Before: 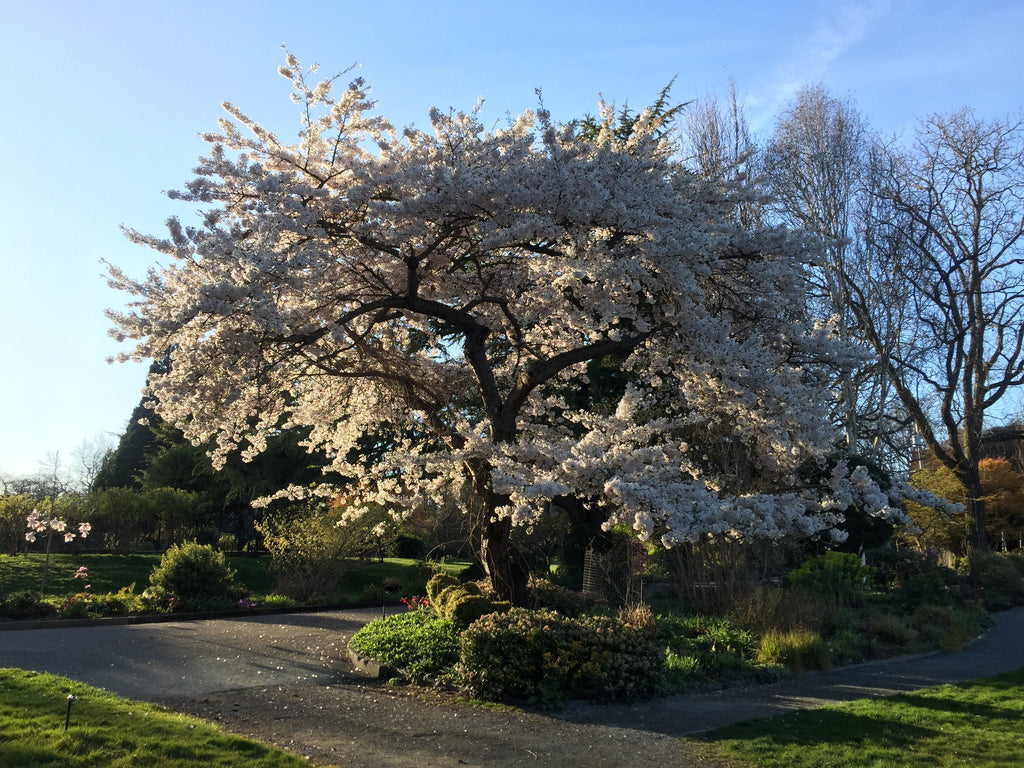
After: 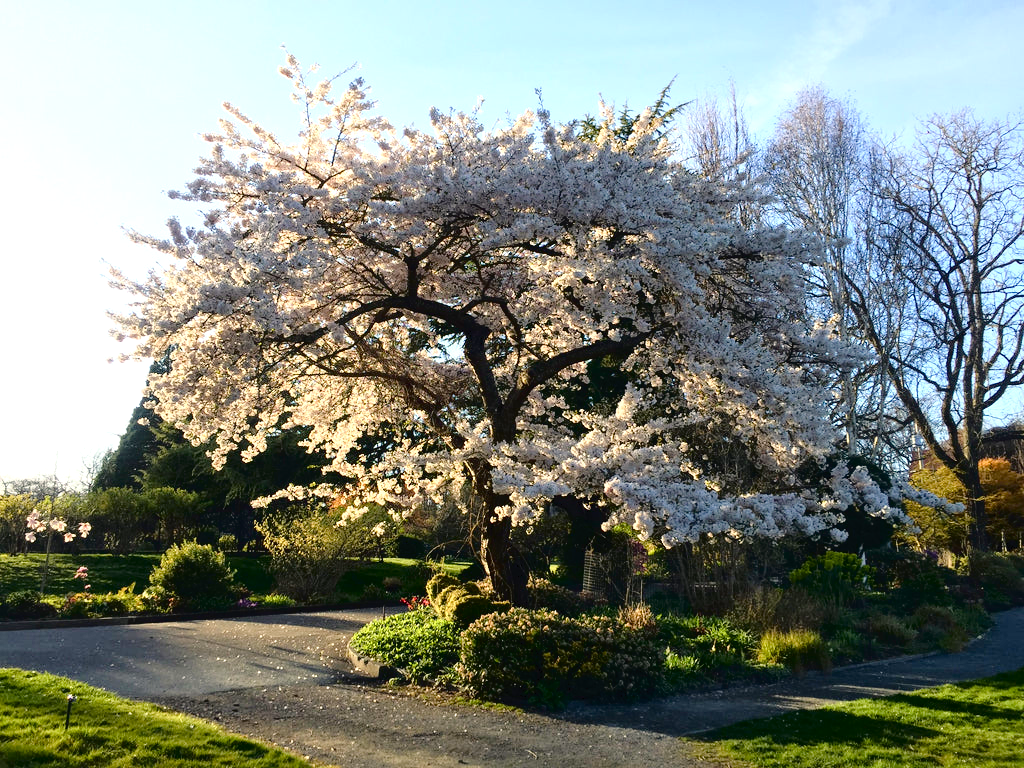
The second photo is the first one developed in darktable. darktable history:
color balance rgb: highlights gain › chroma 2.043%, highlights gain › hue 64.63°, perceptual saturation grading › global saturation 20%, perceptual saturation grading › highlights -25.778%, perceptual saturation grading › shadows 49.942%
exposure: exposure 0.605 EV, compensate highlight preservation false
tone curve: curves: ch0 [(0, 0) (0.003, 0.025) (0.011, 0.027) (0.025, 0.032) (0.044, 0.037) (0.069, 0.044) (0.1, 0.054) (0.136, 0.084) (0.177, 0.128) (0.224, 0.196) (0.277, 0.281) (0.335, 0.376) (0.399, 0.461) (0.468, 0.534) (0.543, 0.613) (0.623, 0.692) (0.709, 0.77) (0.801, 0.849) (0.898, 0.934) (1, 1)], color space Lab, independent channels, preserve colors none
